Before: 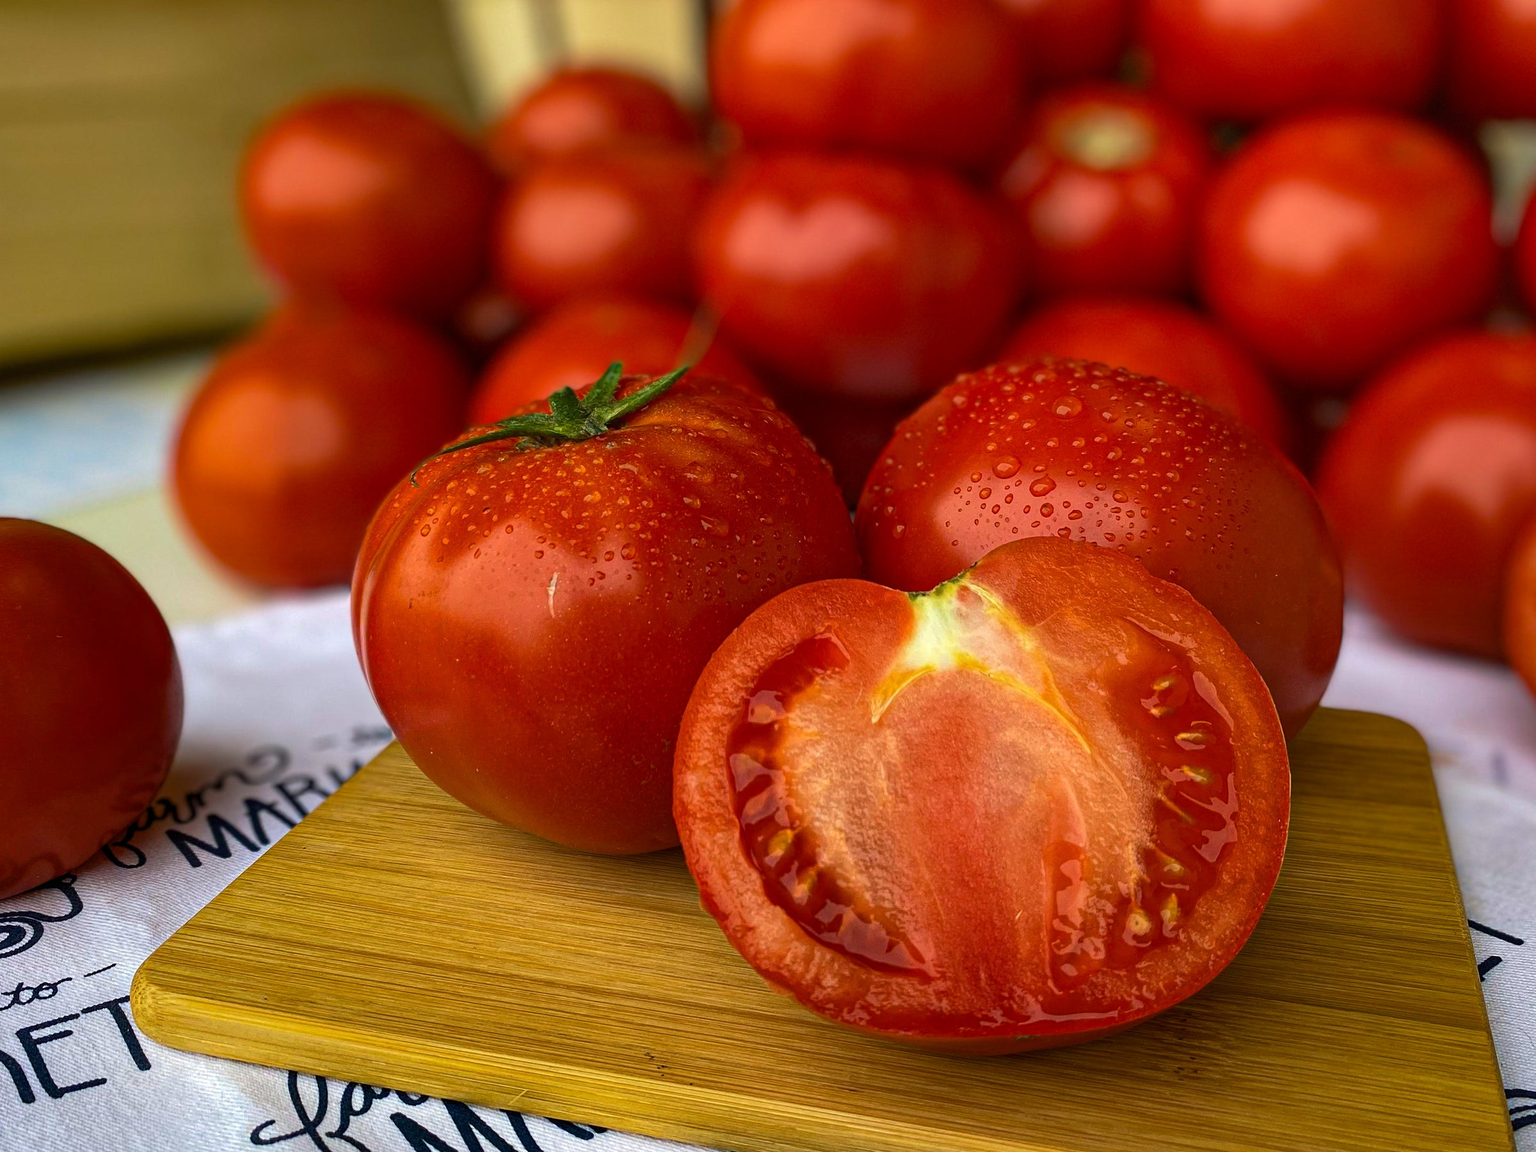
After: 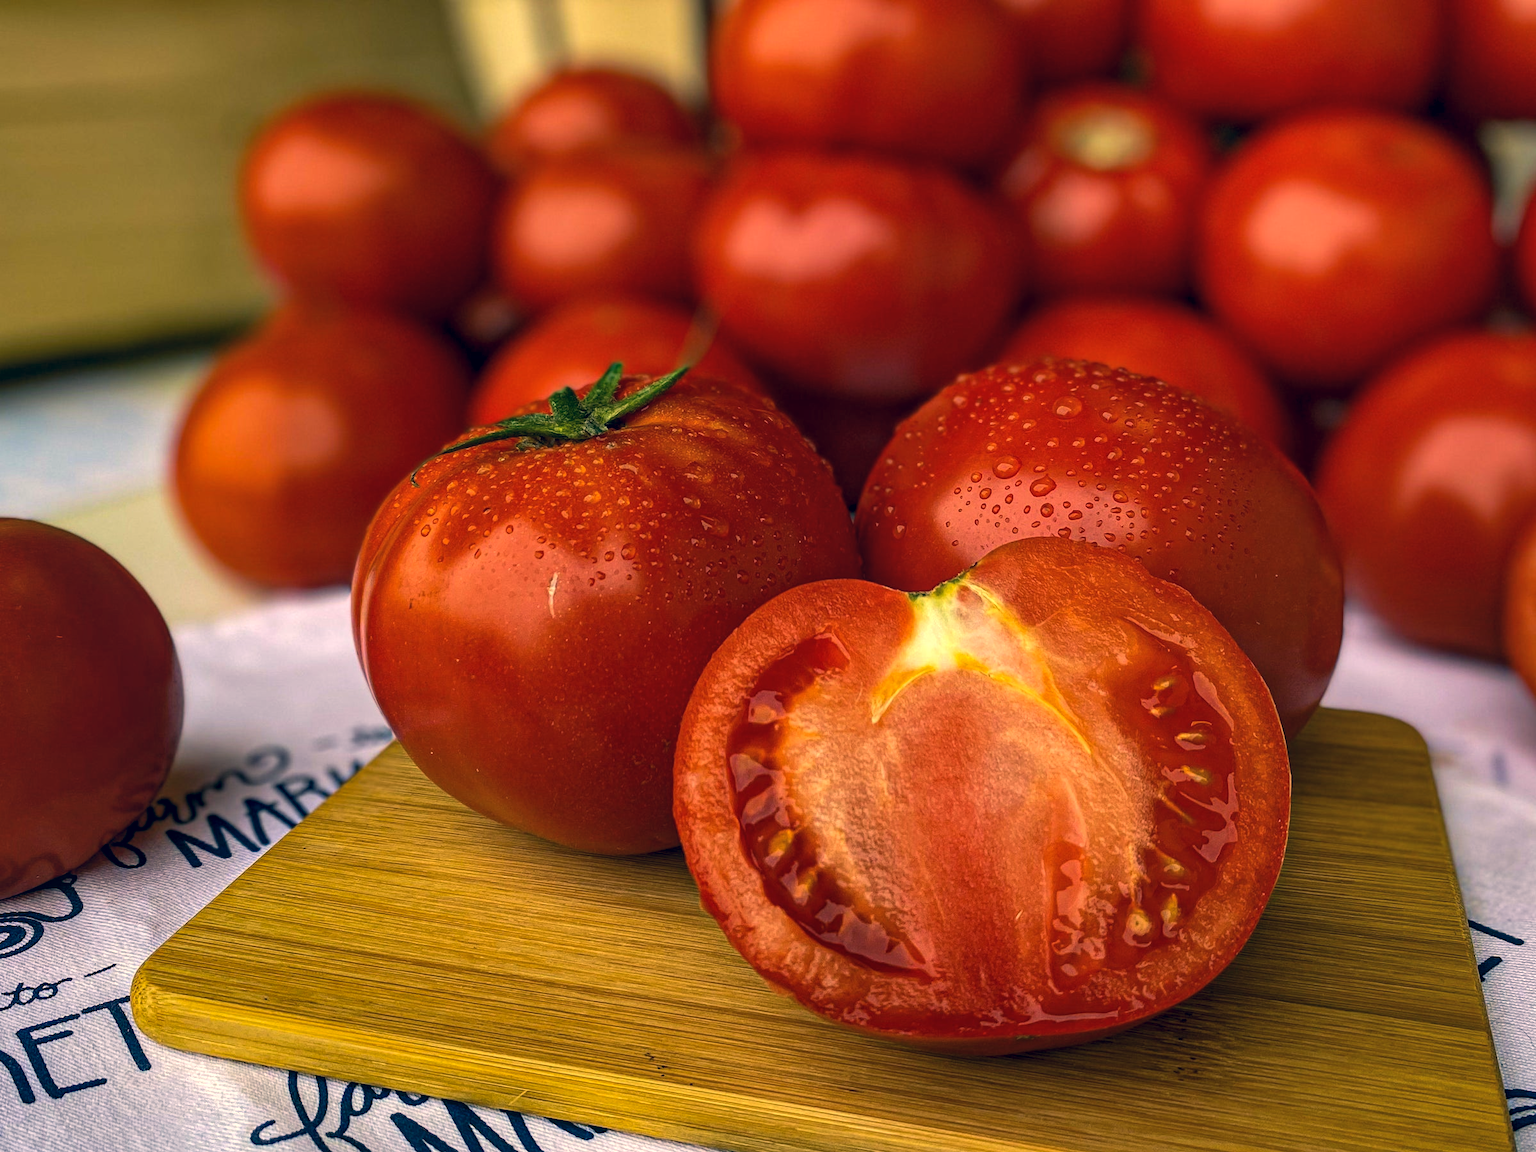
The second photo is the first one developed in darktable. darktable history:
color correction: highlights a* 10.34, highlights b* 13.88, shadows a* -9.82, shadows b* -14.82
local contrast: on, module defaults
